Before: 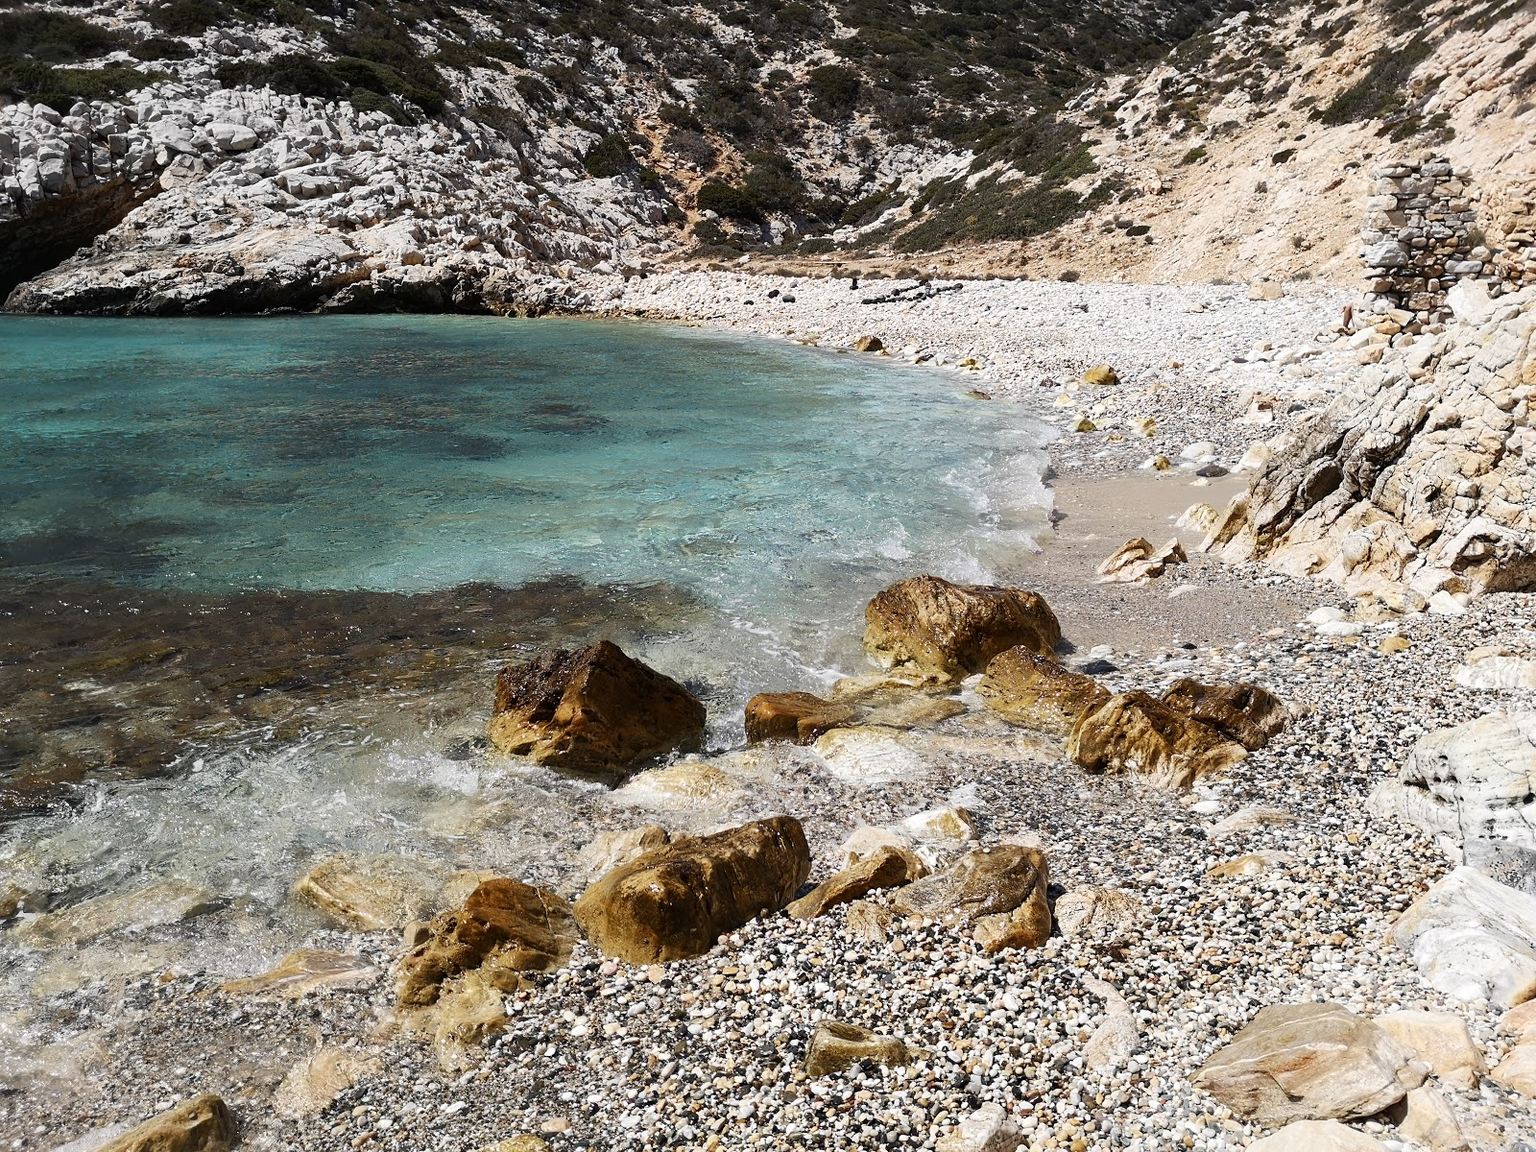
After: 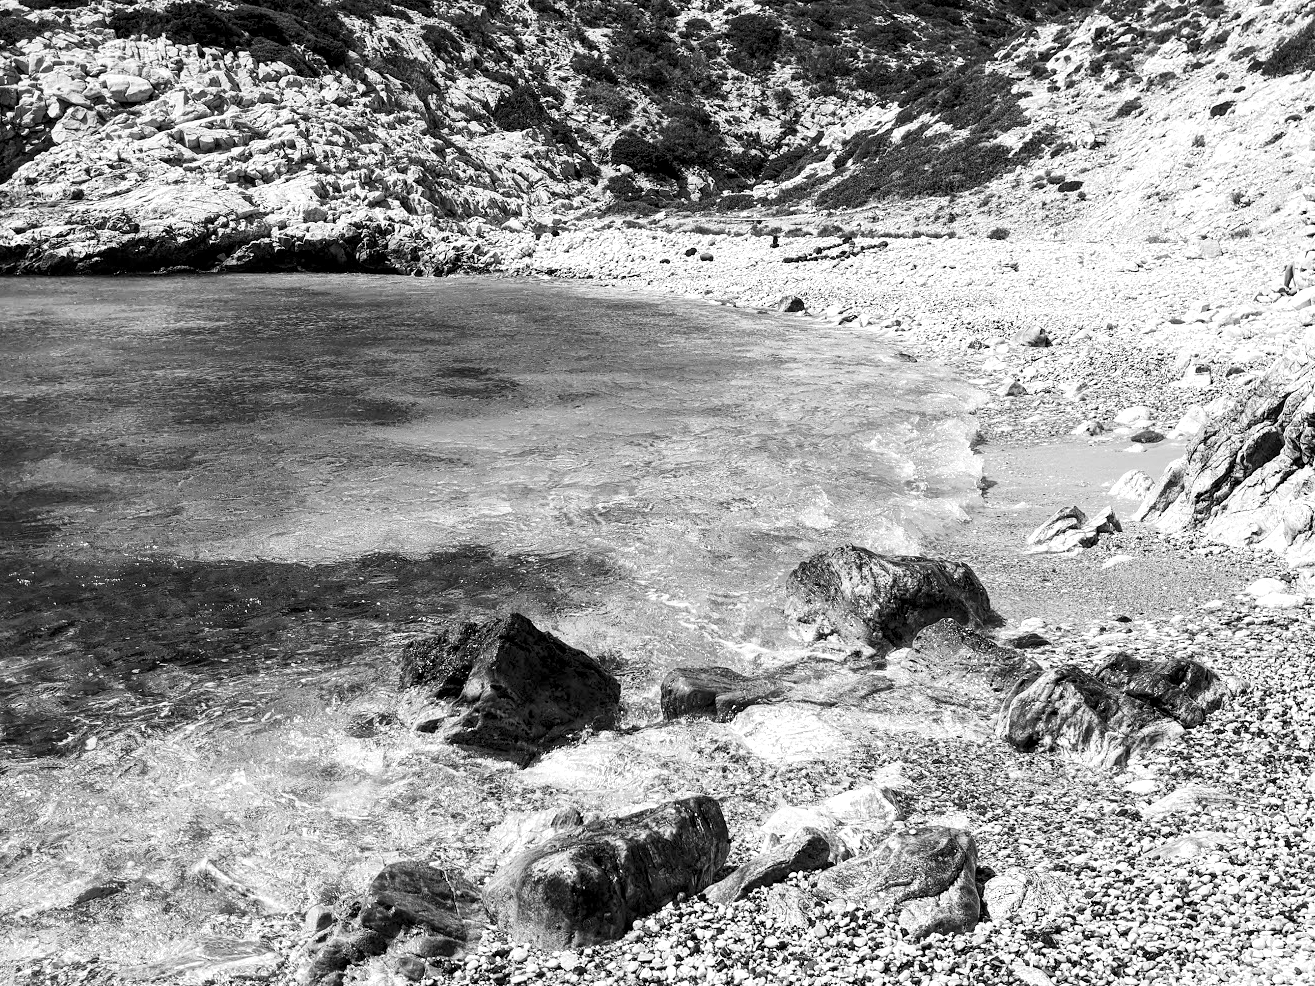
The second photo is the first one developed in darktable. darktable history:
crop and rotate: left 7.196%, top 4.574%, right 10.605%, bottom 13.178%
contrast brightness saturation: contrast 0.2, brightness 0.16, saturation 0.22
local contrast: highlights 100%, shadows 100%, detail 200%, midtone range 0.2
monochrome: a 32, b 64, size 2.3
color zones: curves: ch0 [(0.224, 0.526) (0.75, 0.5)]; ch1 [(0.055, 0.526) (0.224, 0.761) (0.377, 0.526) (0.75, 0.5)]
